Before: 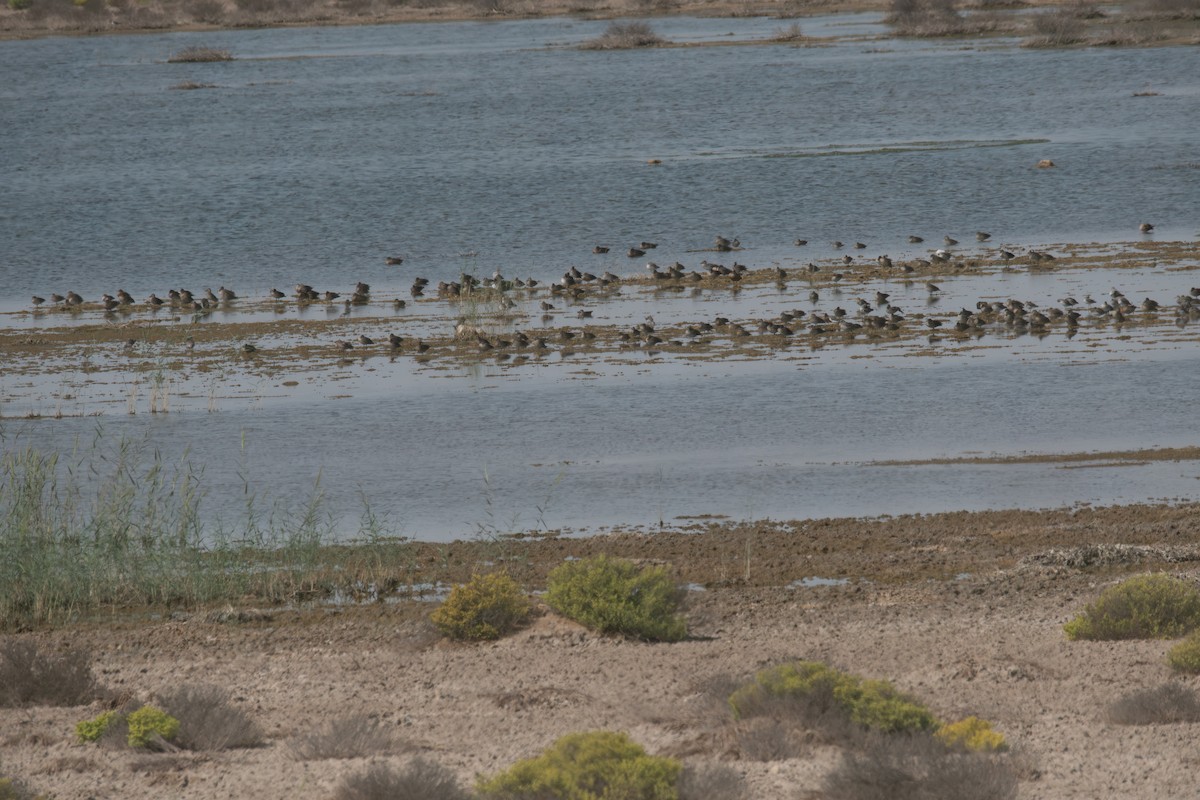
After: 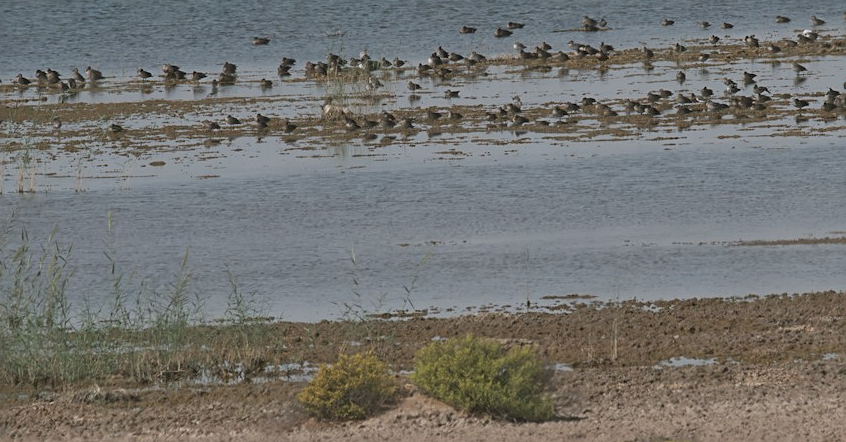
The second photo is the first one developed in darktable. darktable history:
crop: left 11.123%, top 27.61%, right 18.3%, bottom 17.034%
tone curve: curves: ch0 [(0, 0) (0.003, 0.022) (0.011, 0.027) (0.025, 0.038) (0.044, 0.056) (0.069, 0.081) (0.1, 0.11) (0.136, 0.145) (0.177, 0.185) (0.224, 0.229) (0.277, 0.278) (0.335, 0.335) (0.399, 0.399) (0.468, 0.468) (0.543, 0.543) (0.623, 0.623) (0.709, 0.705) (0.801, 0.793) (0.898, 0.887) (1, 1)], preserve colors none
sharpen: on, module defaults
